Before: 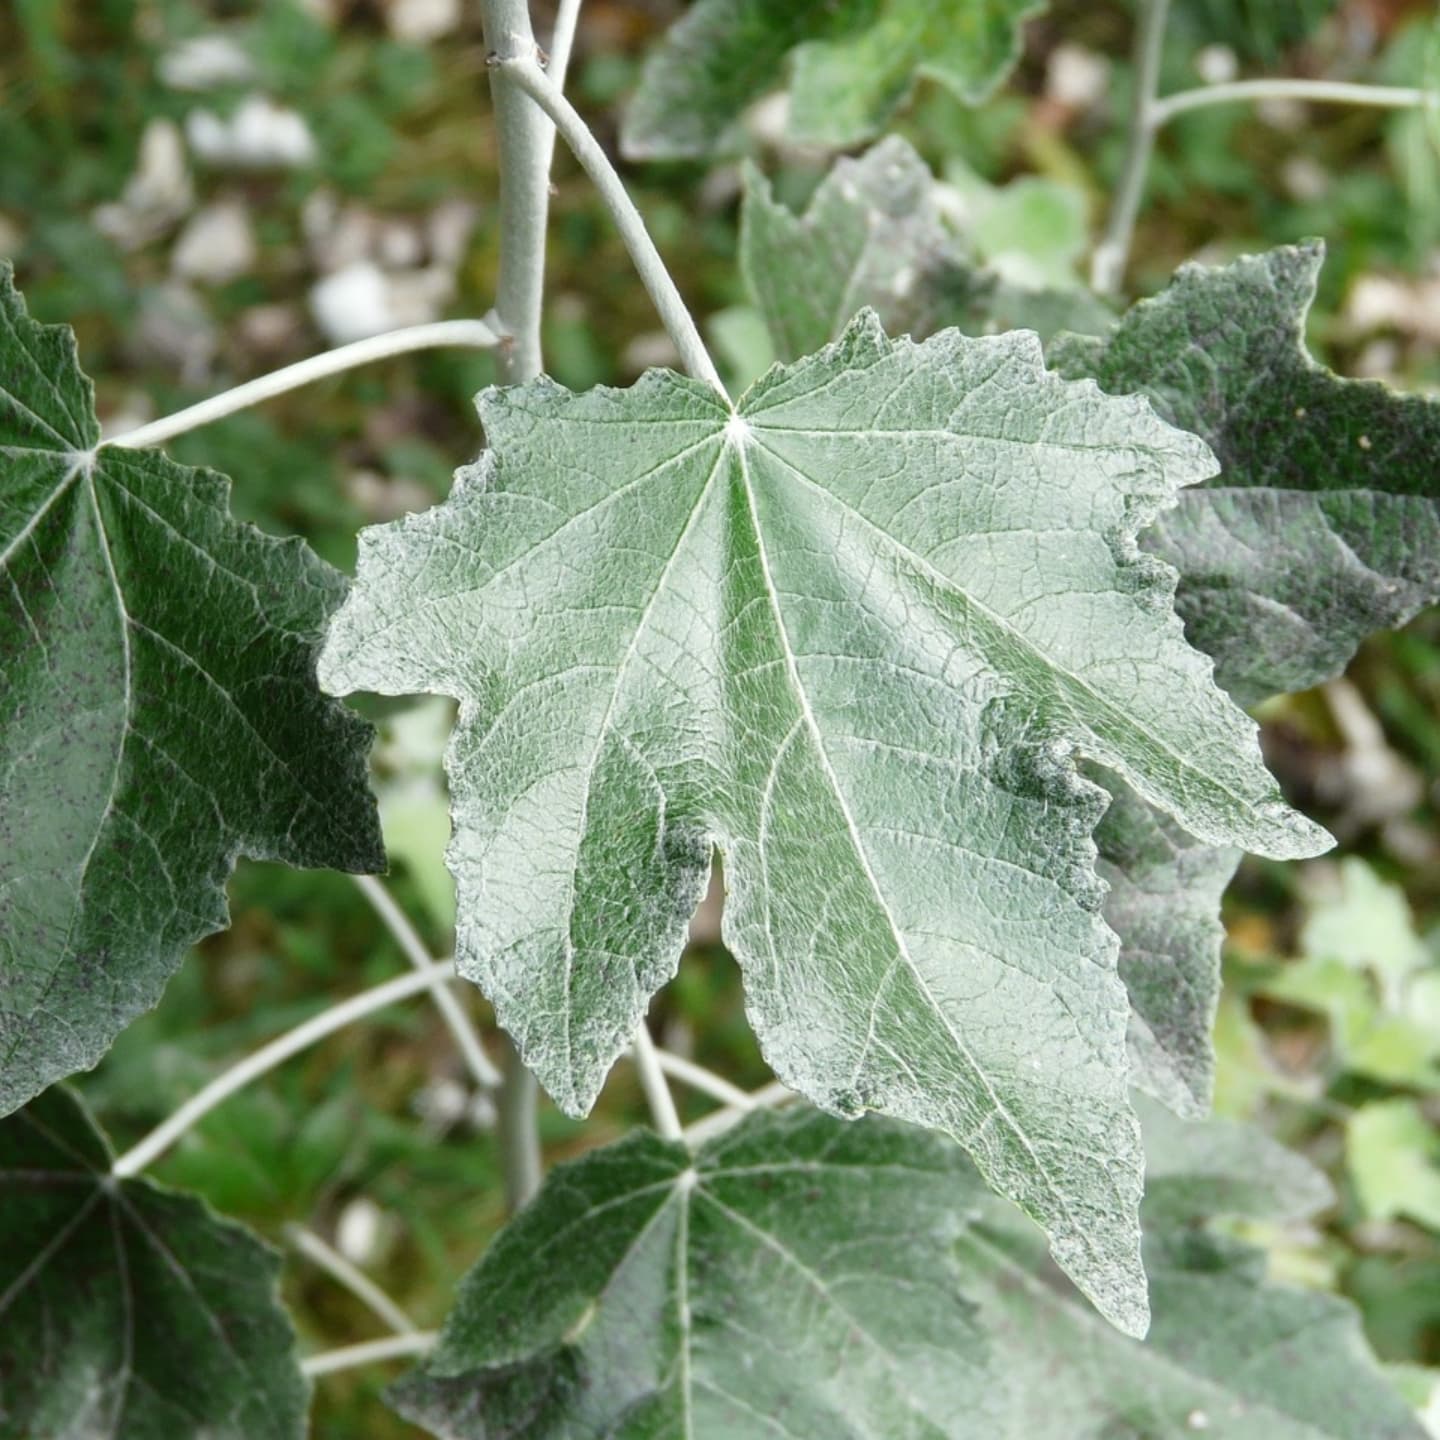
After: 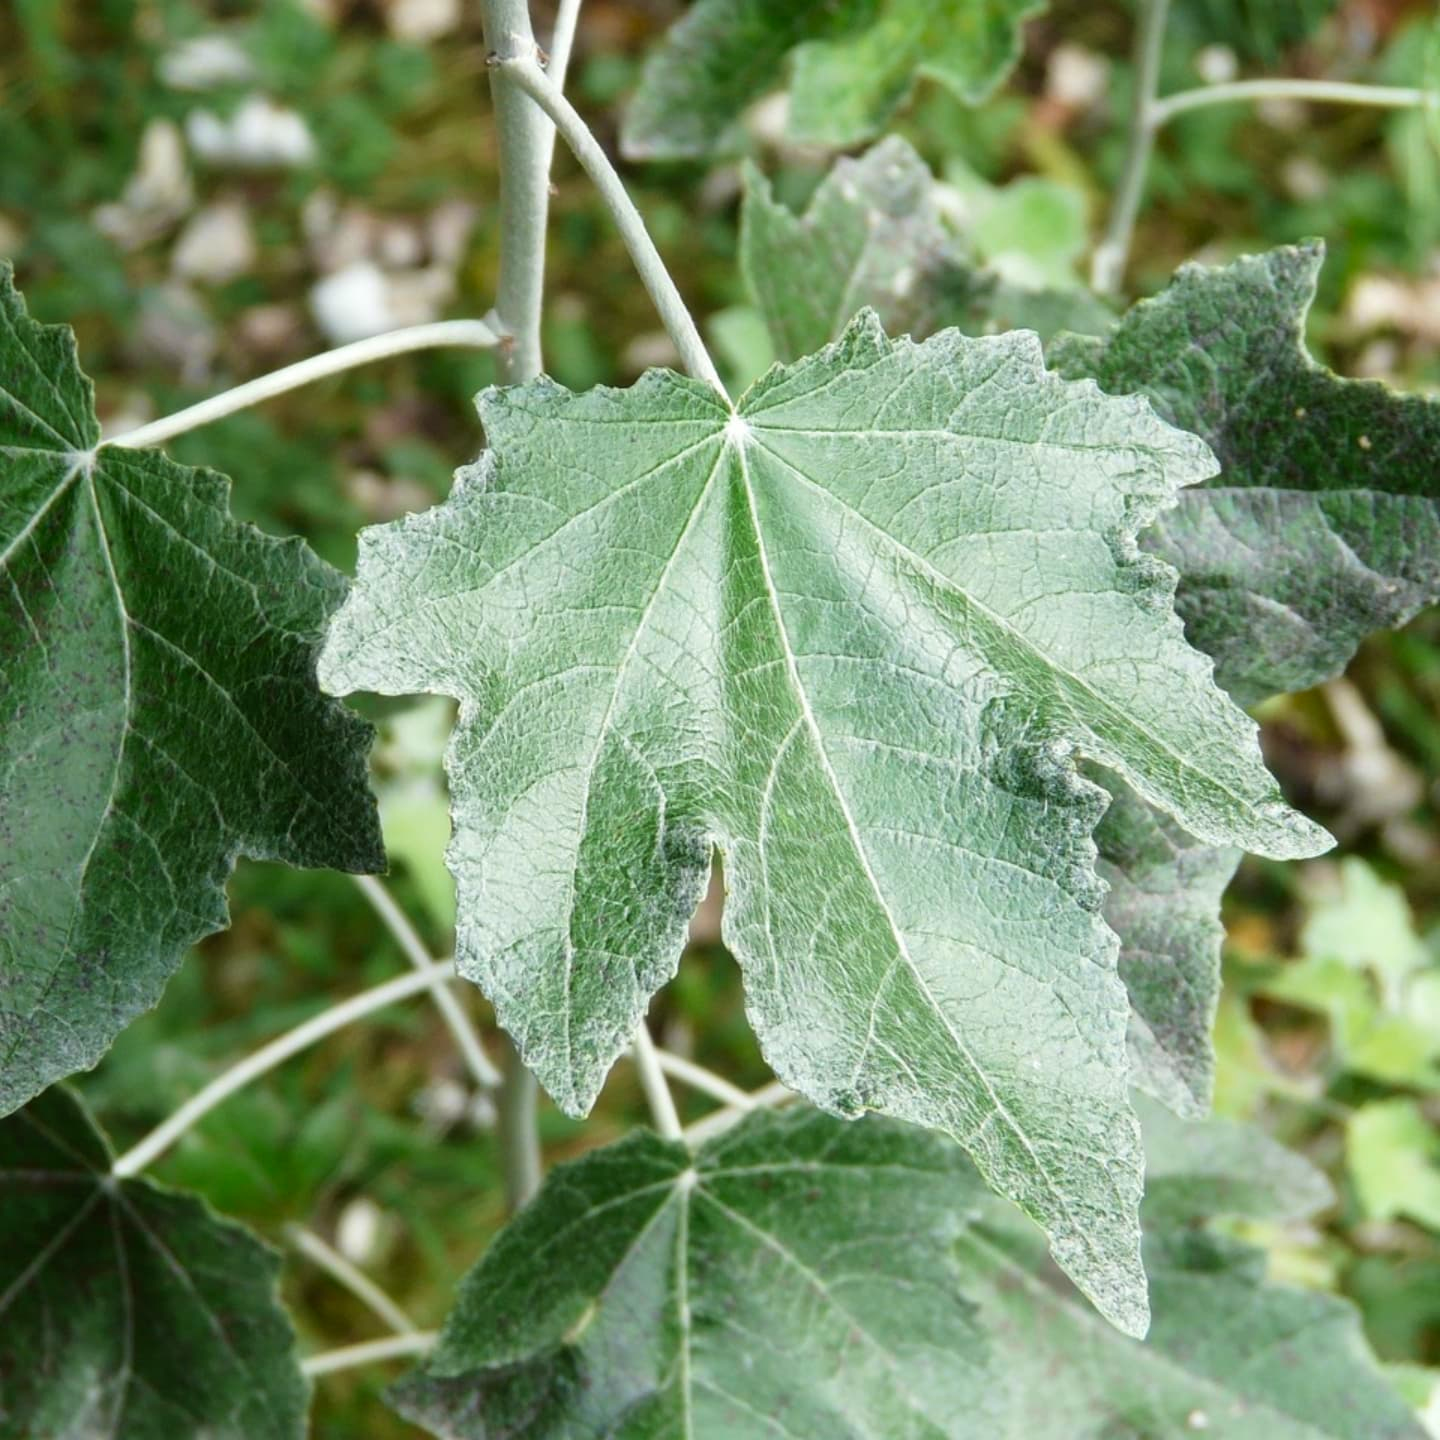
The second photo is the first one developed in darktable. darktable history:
color correction: saturation 1.11
velvia: on, module defaults
